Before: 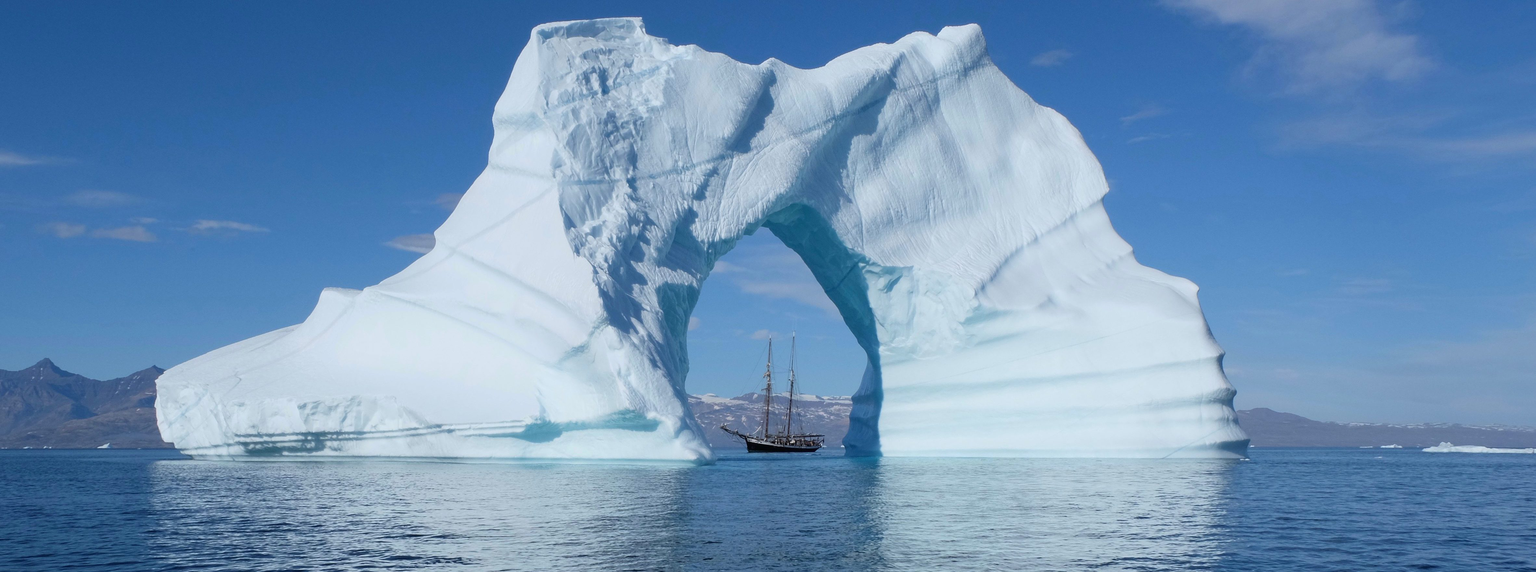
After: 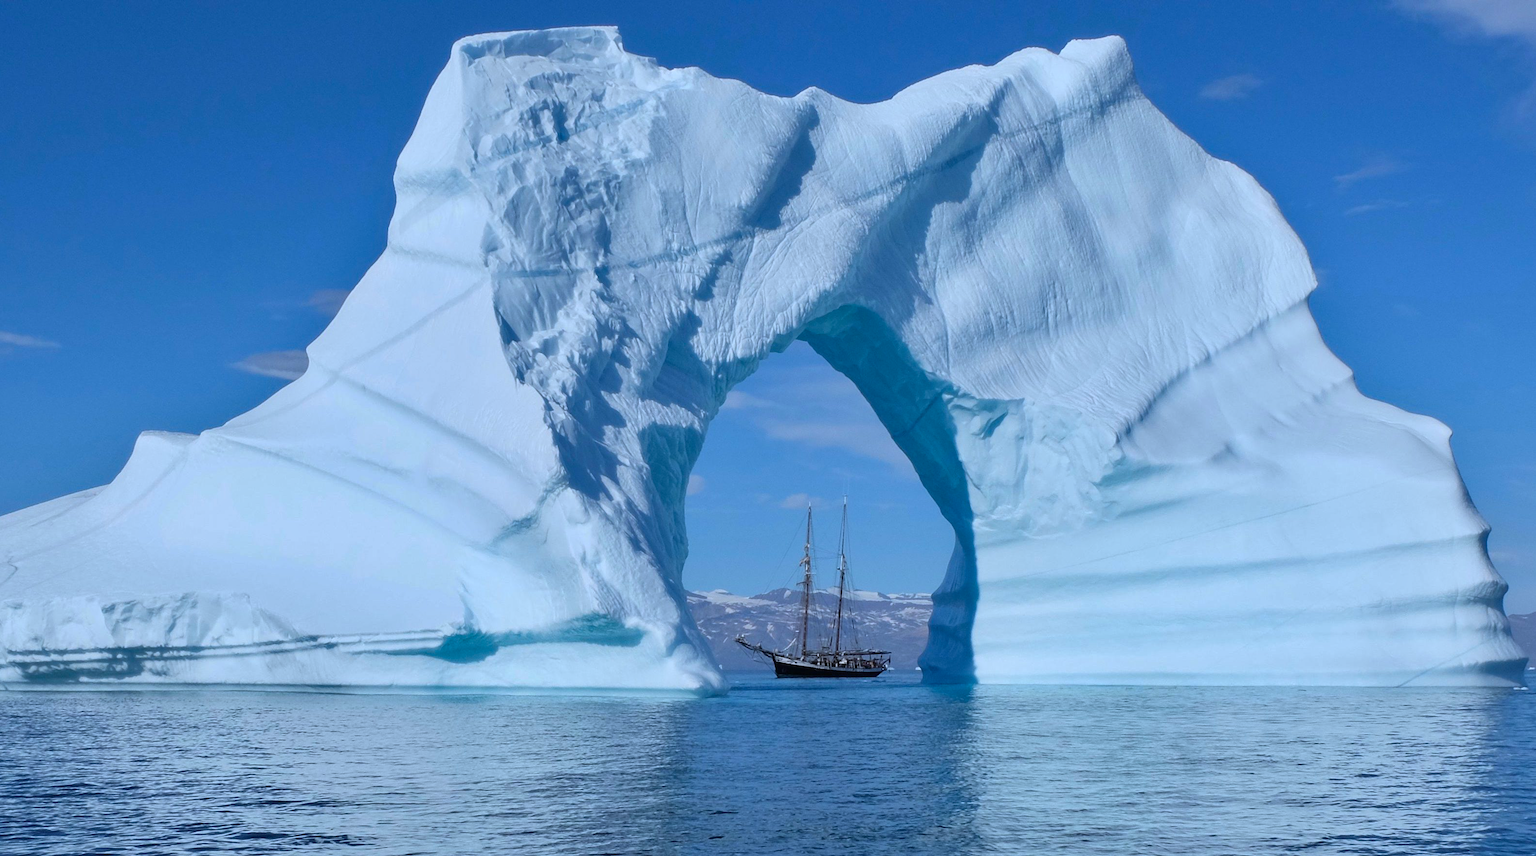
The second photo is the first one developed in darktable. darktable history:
crop and rotate: left 14.961%, right 18.261%
shadows and highlights: shadows 43.44, white point adjustment -1.5, soften with gaussian
color calibration: x 0.372, y 0.386, temperature 4285.35 K
